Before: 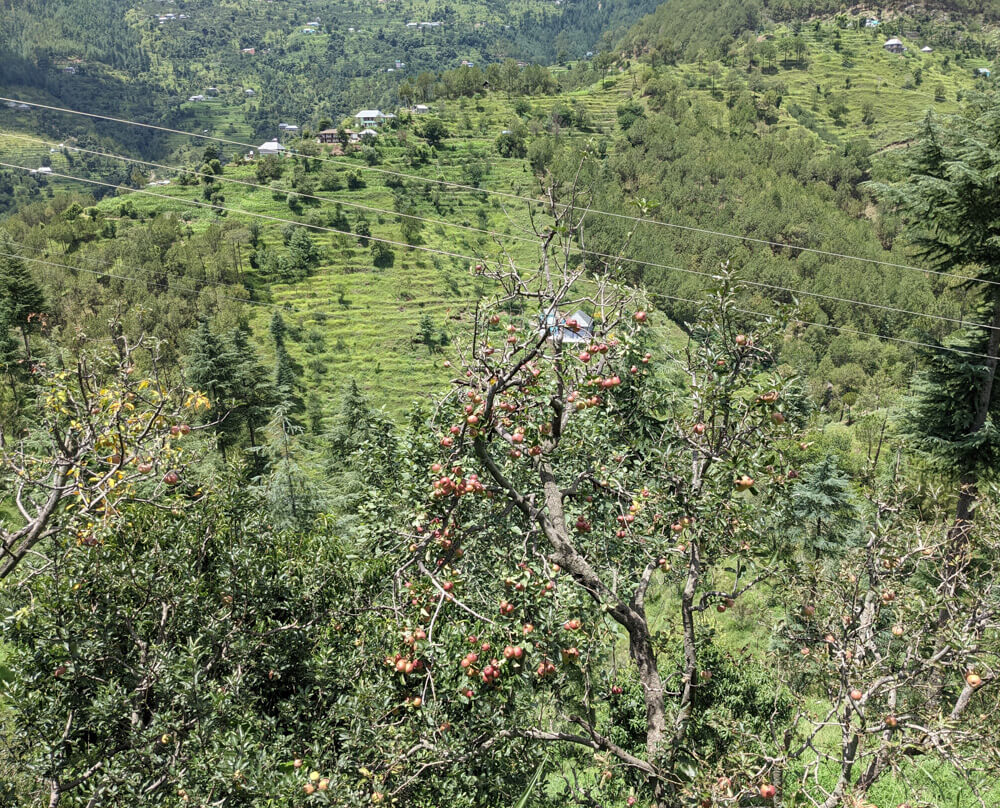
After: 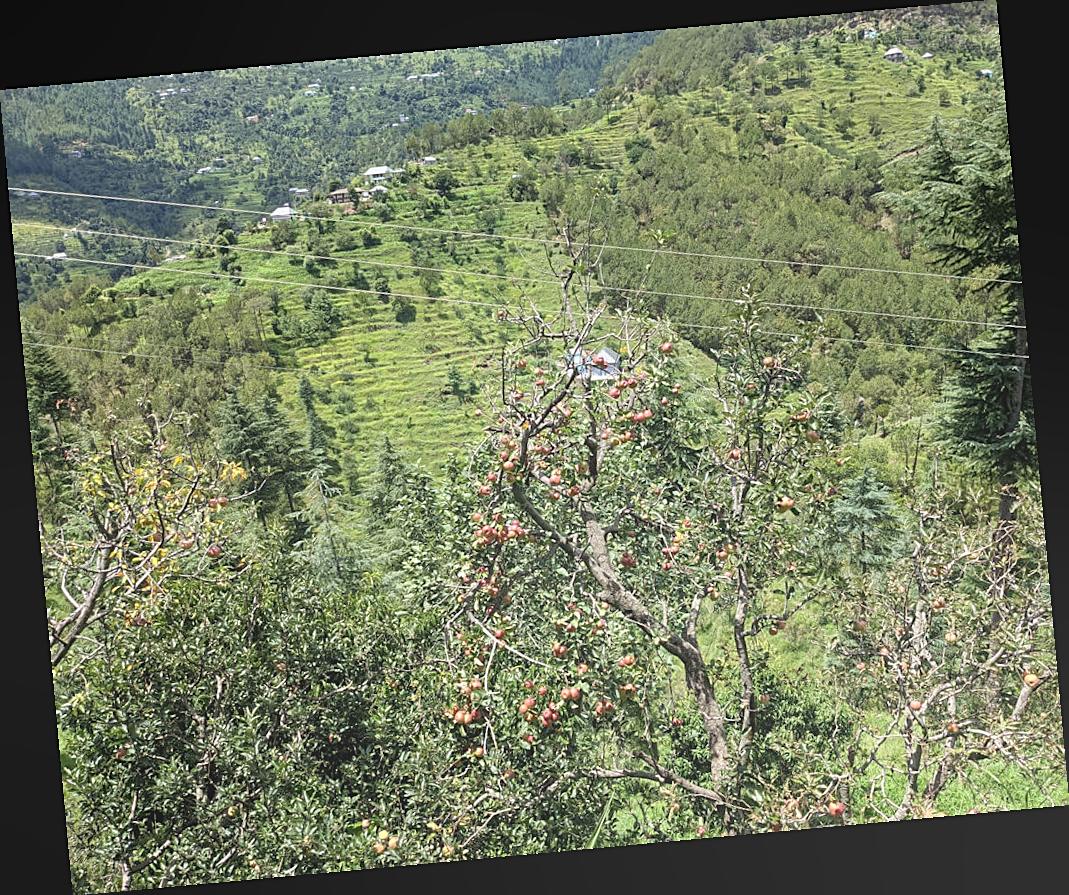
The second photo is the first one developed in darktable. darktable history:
rotate and perspective: rotation -5.2°, automatic cropping off
sharpen: on, module defaults
bloom: size 40%
